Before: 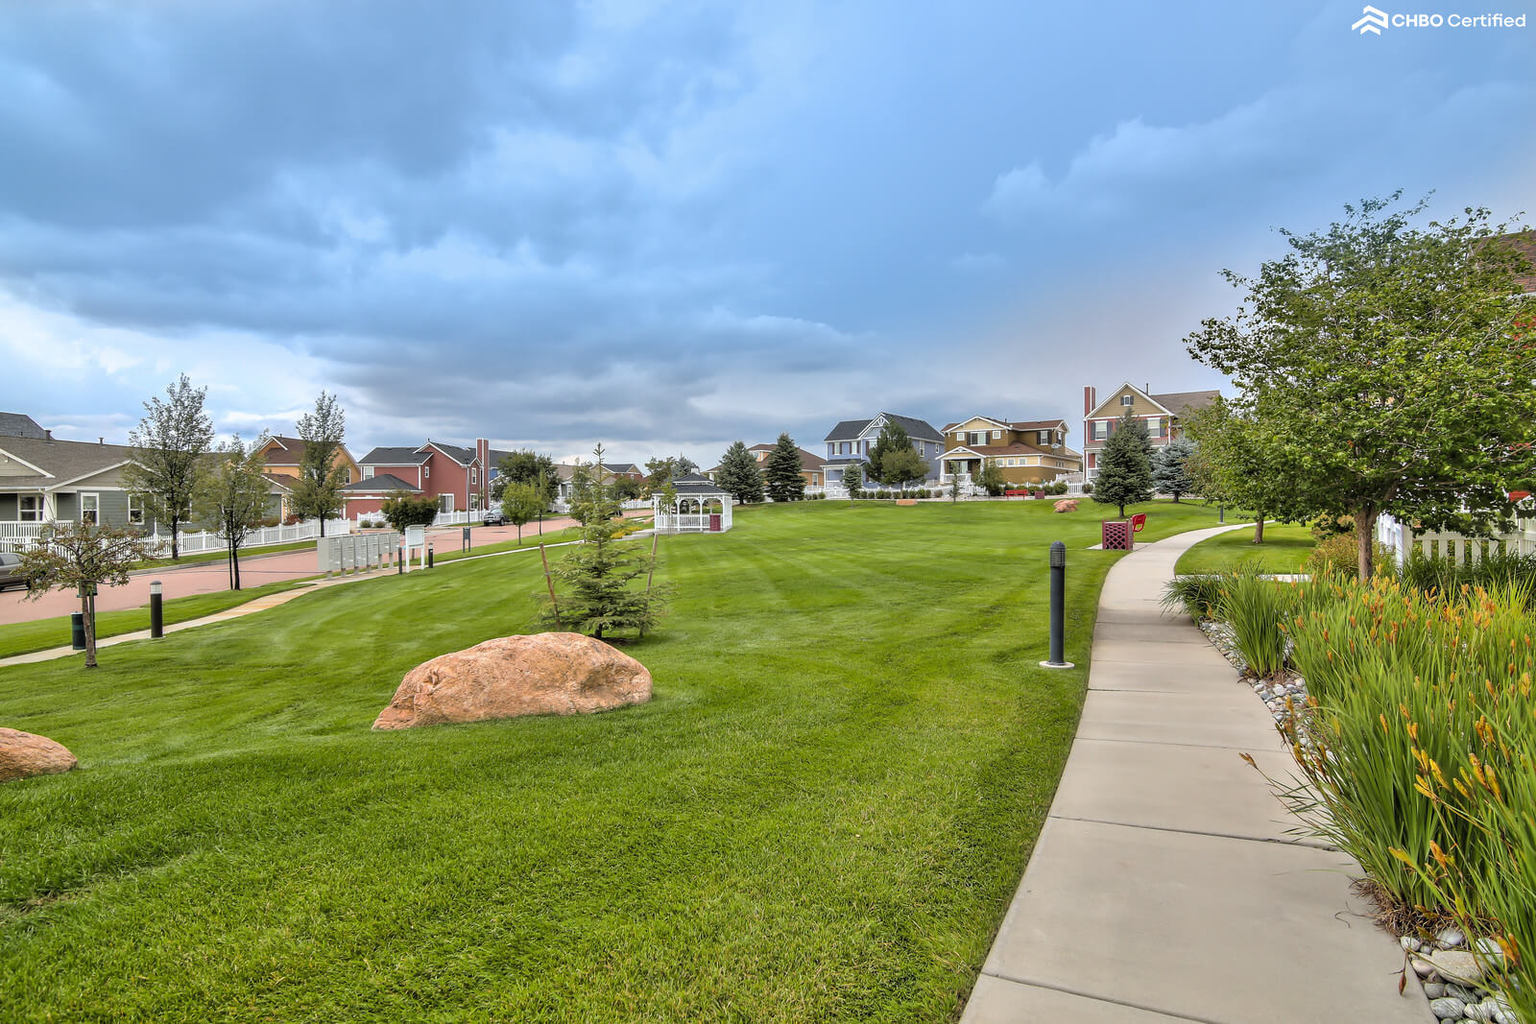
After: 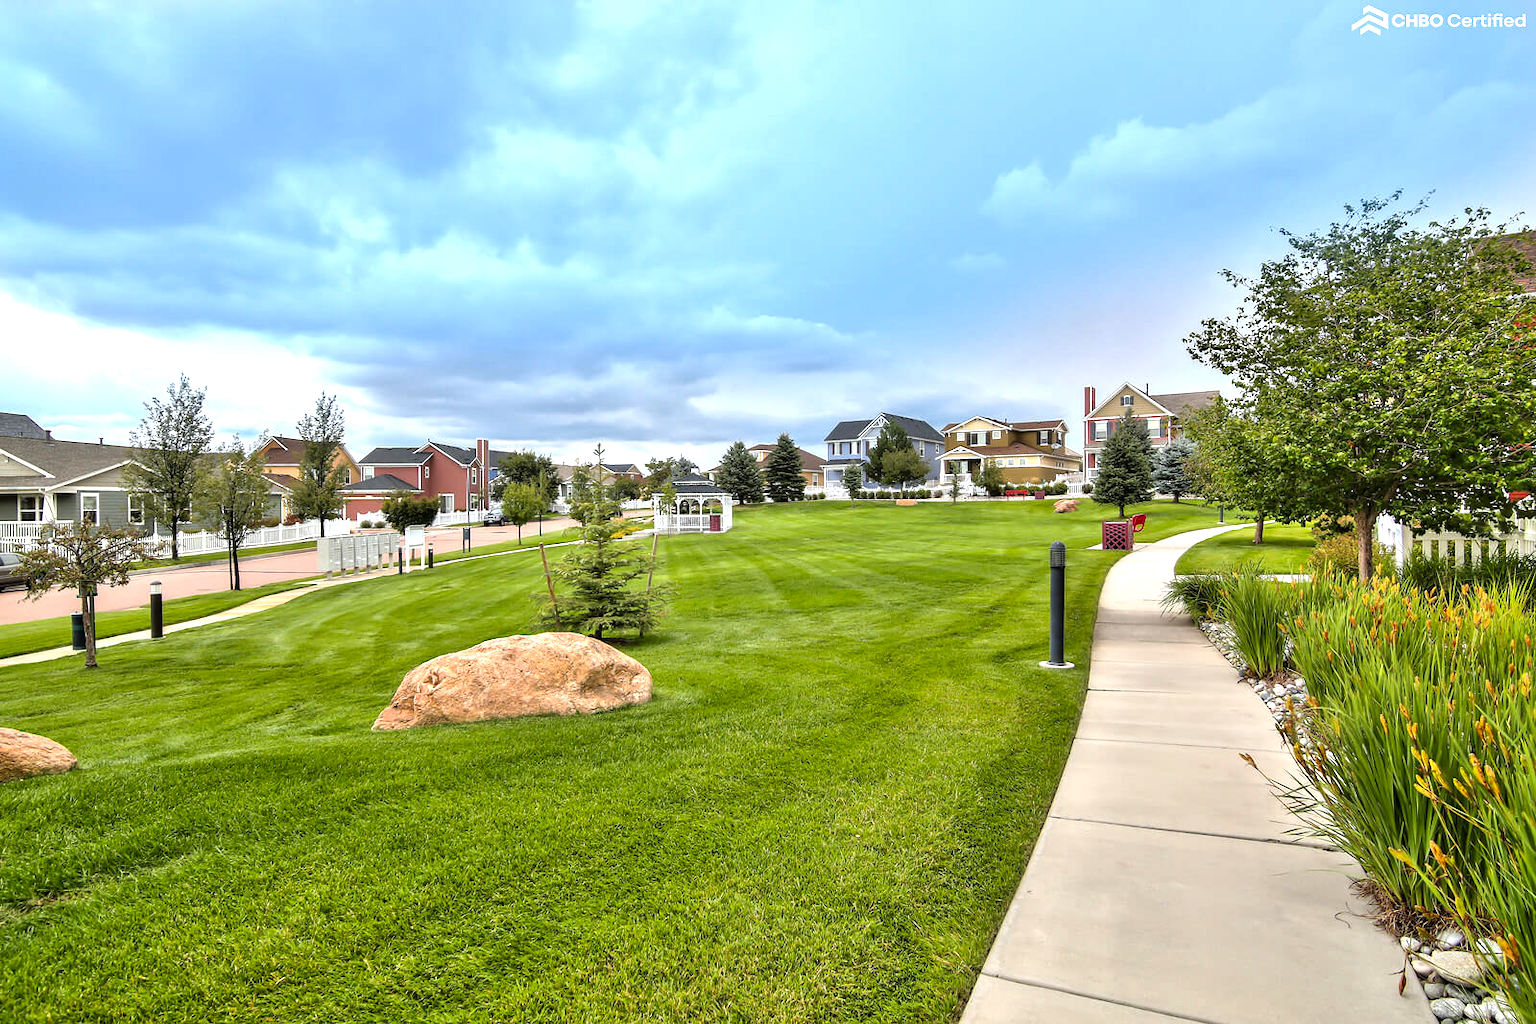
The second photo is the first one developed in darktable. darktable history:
exposure: black level correction 0, exposure 0.695 EV, compensate highlight preservation false
contrast brightness saturation: contrast 0.068, brightness -0.126, saturation 0.061
